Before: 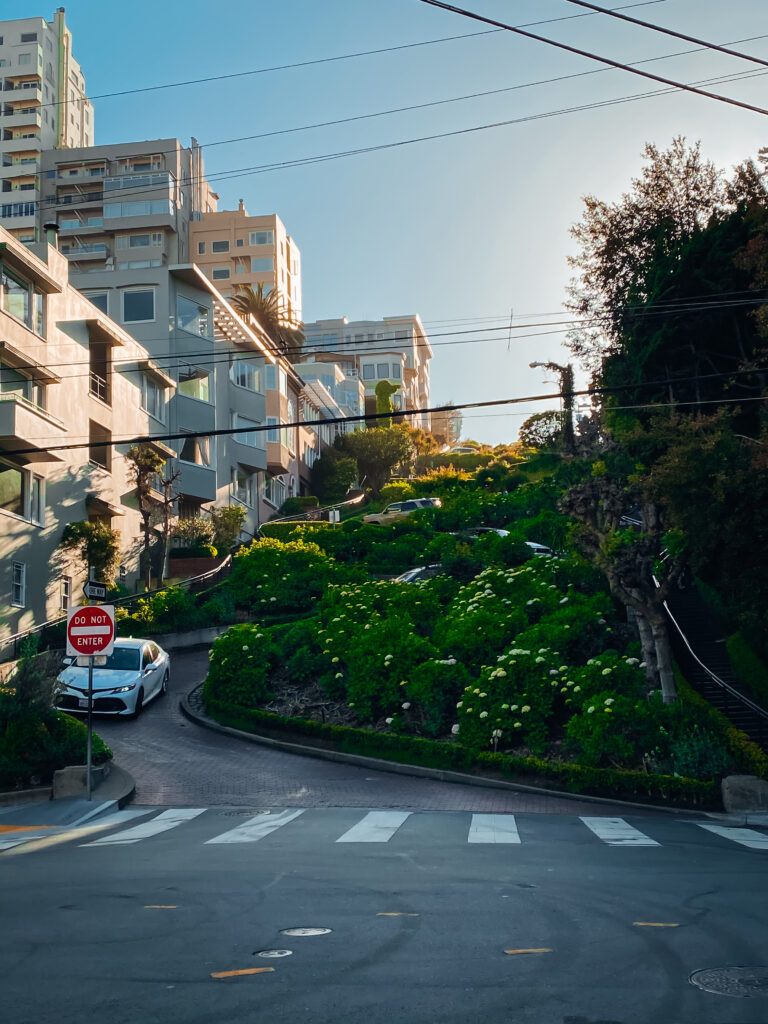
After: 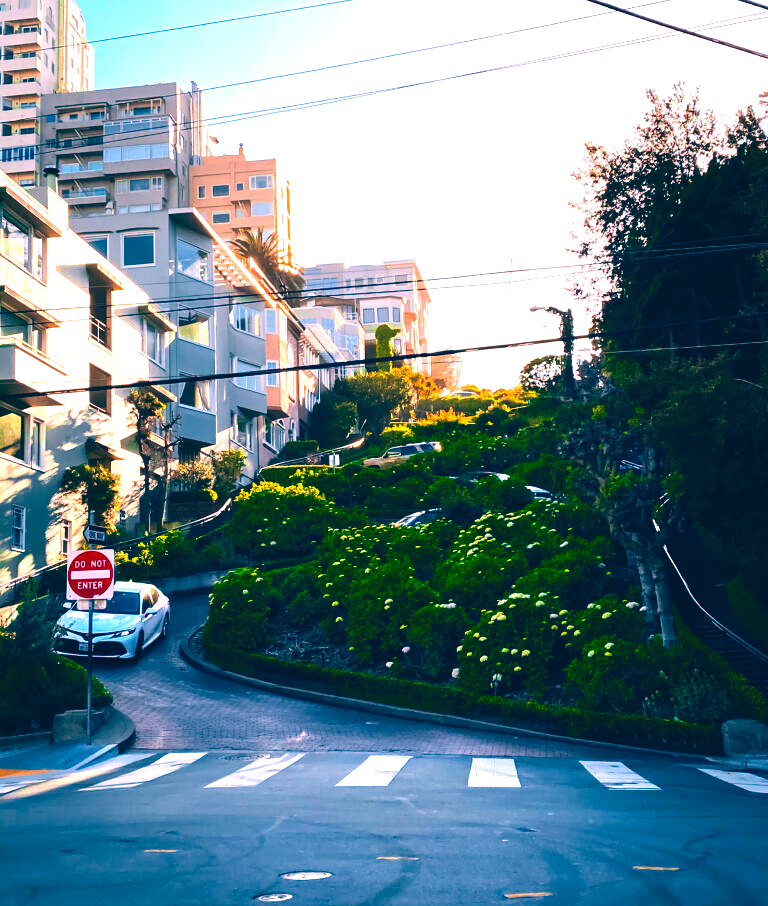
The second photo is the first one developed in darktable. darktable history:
exposure: black level correction 0, exposure 0.703 EV, compensate exposure bias true, compensate highlight preservation false
crop and rotate: top 5.558%, bottom 5.886%
color correction: highlights a* 17.27, highlights b* 0.333, shadows a* -15.46, shadows b* -14.44, saturation 1.49
tone equalizer: -8 EV -0.732 EV, -7 EV -0.727 EV, -6 EV -0.61 EV, -5 EV -0.423 EV, -3 EV 0.377 EV, -2 EV 0.6 EV, -1 EV 0.696 EV, +0 EV 0.74 EV, edges refinement/feathering 500, mask exposure compensation -1.57 EV, preserve details no
